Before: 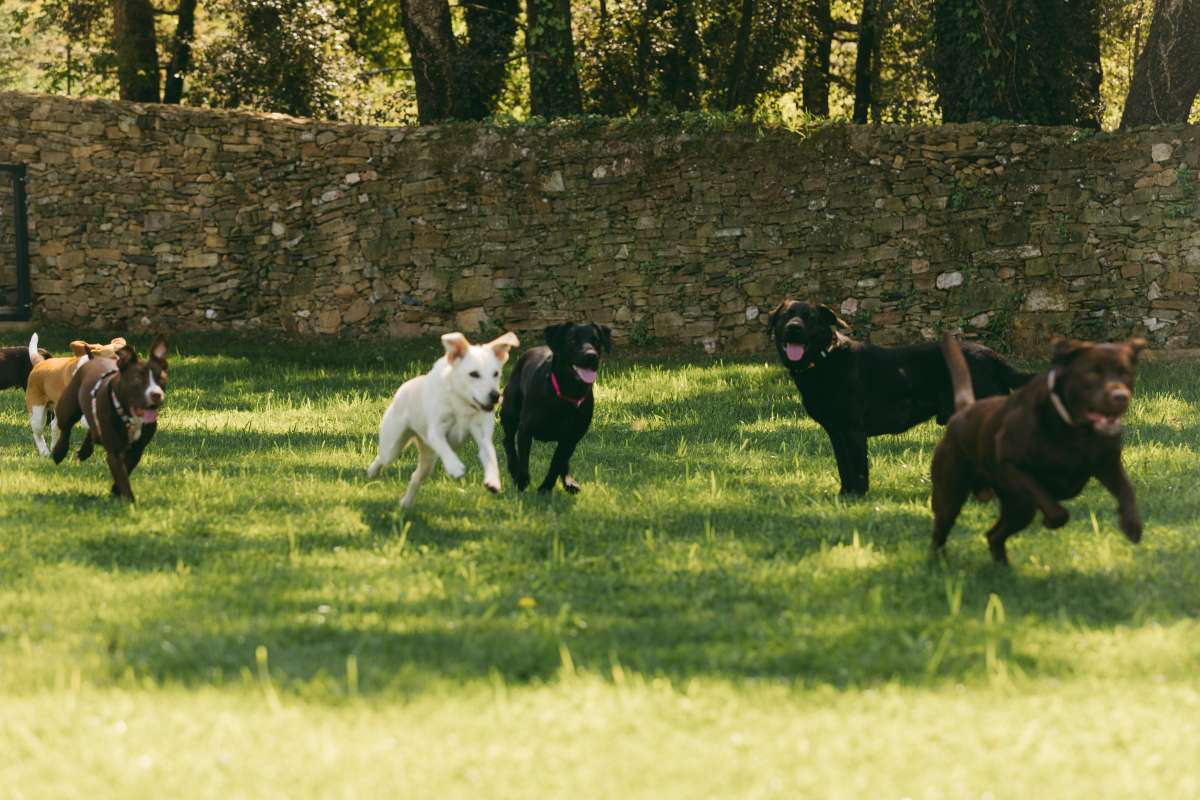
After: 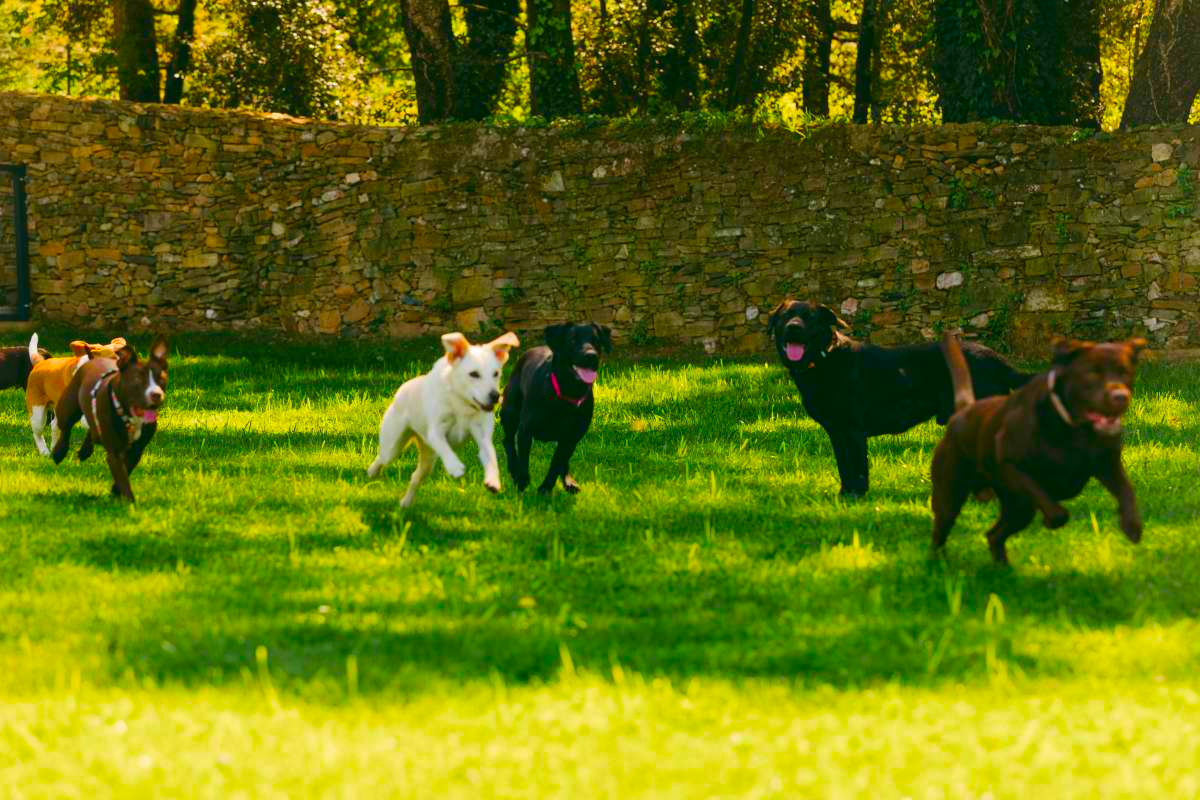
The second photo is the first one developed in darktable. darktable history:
white balance: emerald 1
color correction: saturation 2.15
